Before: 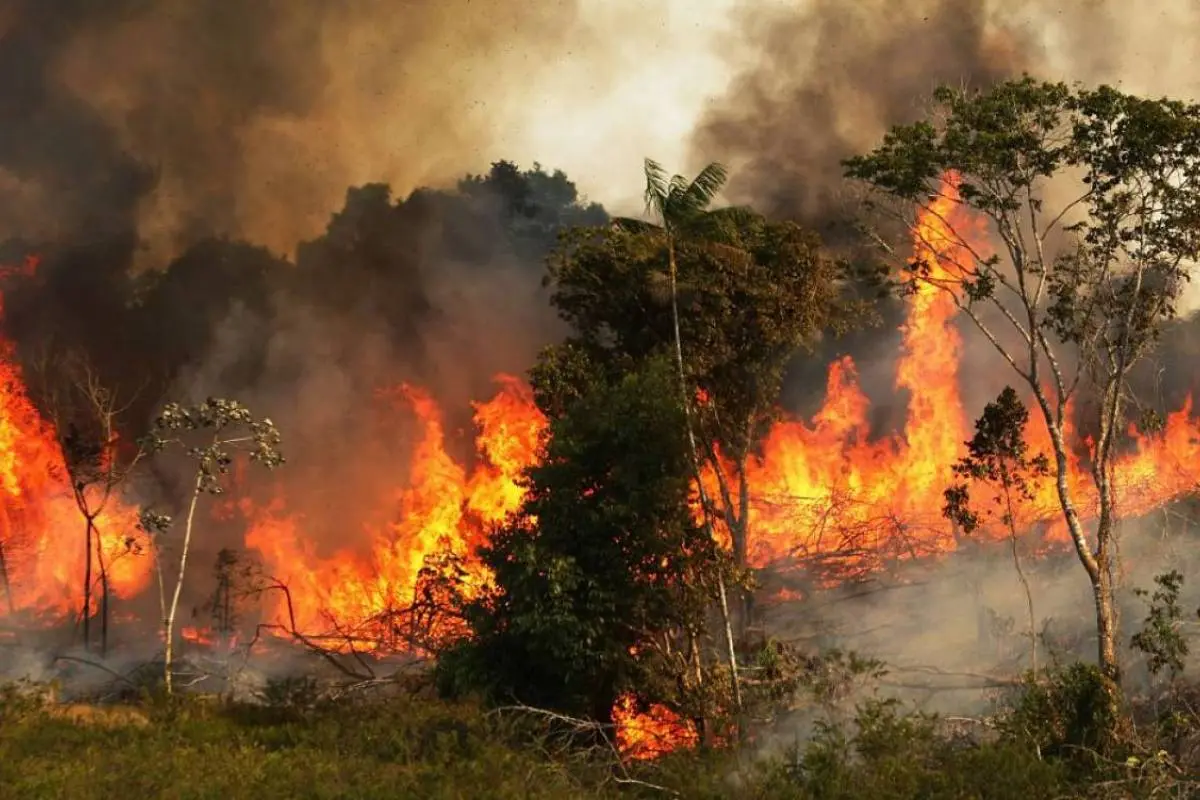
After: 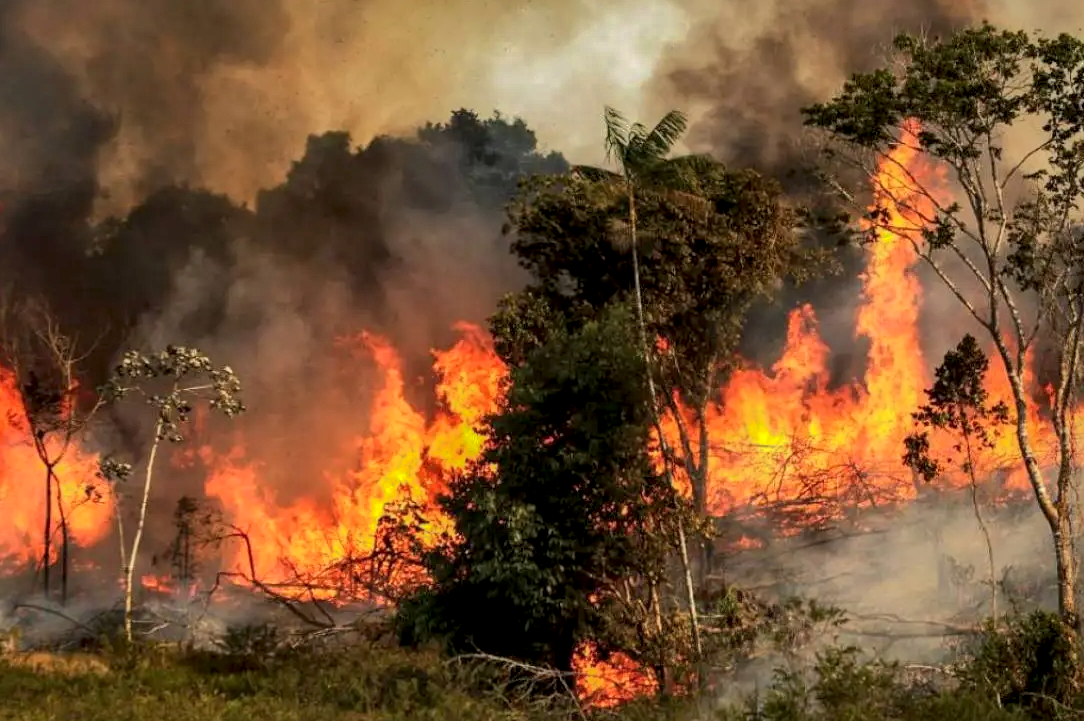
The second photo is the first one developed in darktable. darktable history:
crop: left 3.338%, top 6.508%, right 6.288%, bottom 3.312%
shadows and highlights: shadows 38.9, highlights -76.27
local contrast: detail 150%
